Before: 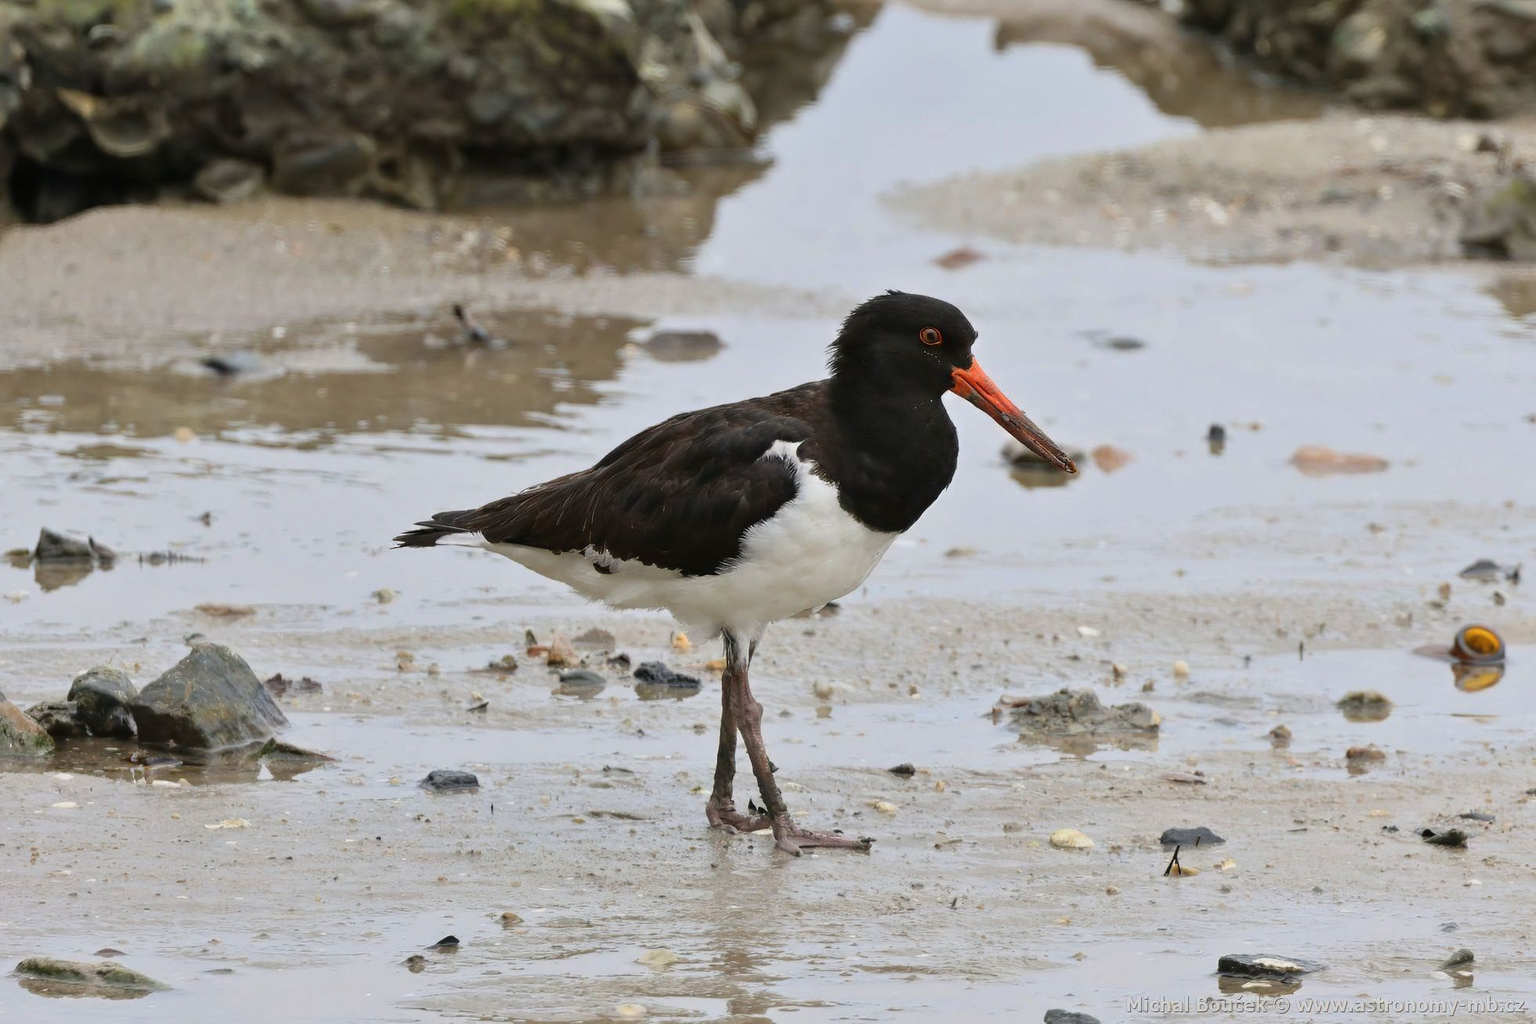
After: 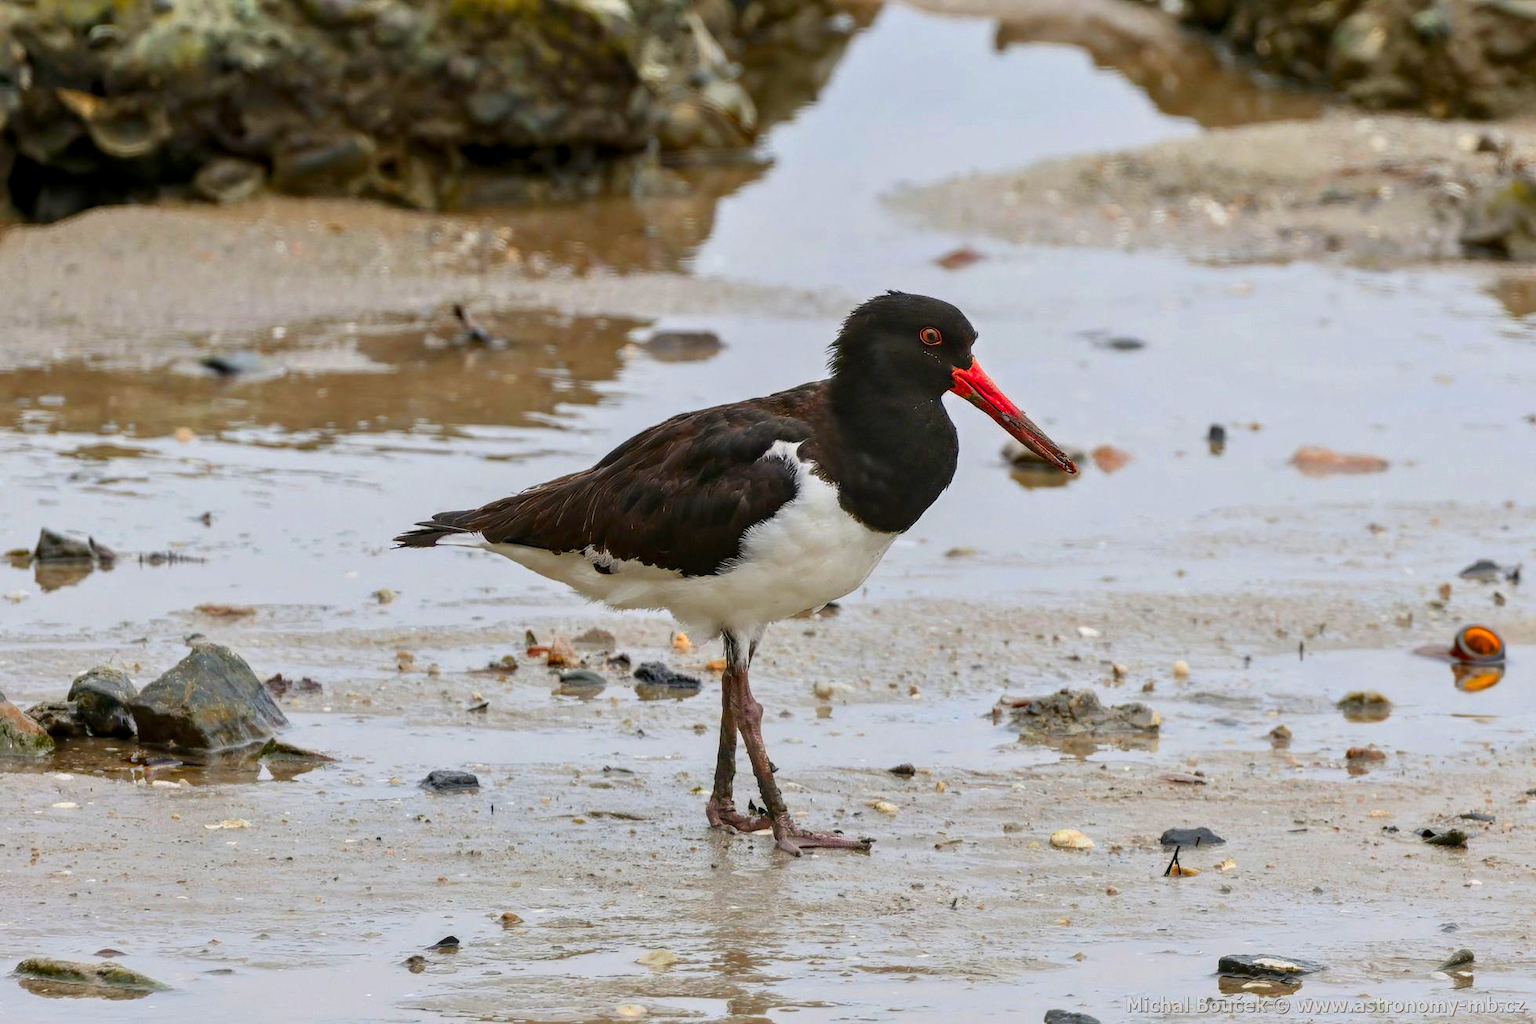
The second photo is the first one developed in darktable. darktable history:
local contrast: detail 130%
color balance rgb: perceptual saturation grading › global saturation 20%, perceptual saturation grading › highlights 2.68%, perceptual saturation grading › shadows 50%
color zones: curves: ch1 [(0.239, 0.552) (0.75, 0.5)]; ch2 [(0.25, 0.462) (0.749, 0.457)], mix 25.94%
